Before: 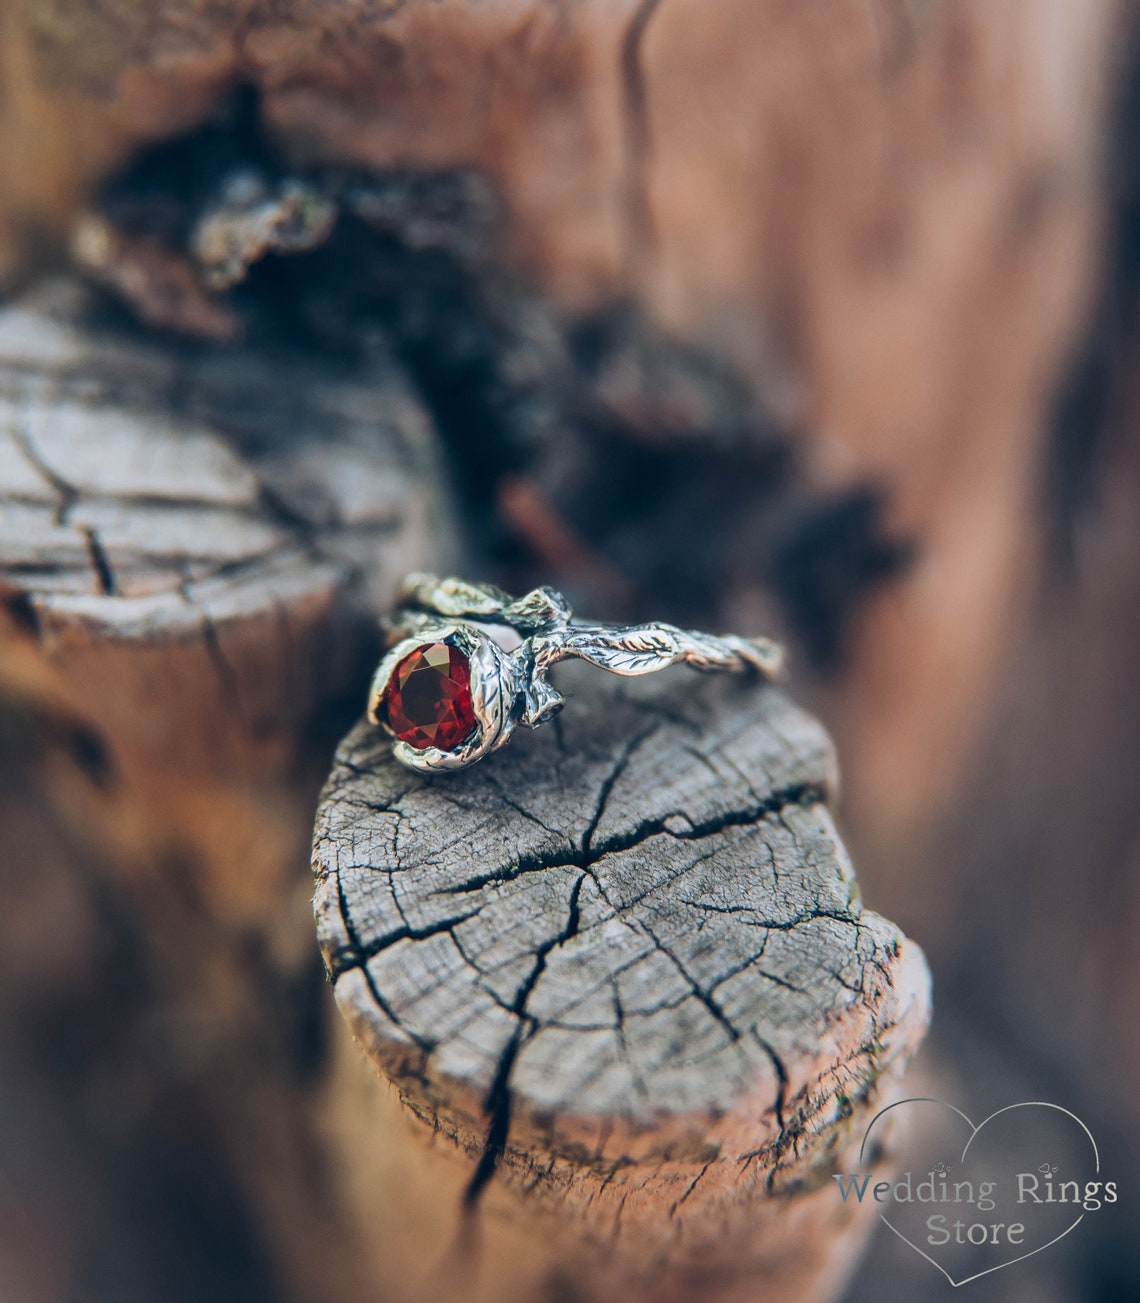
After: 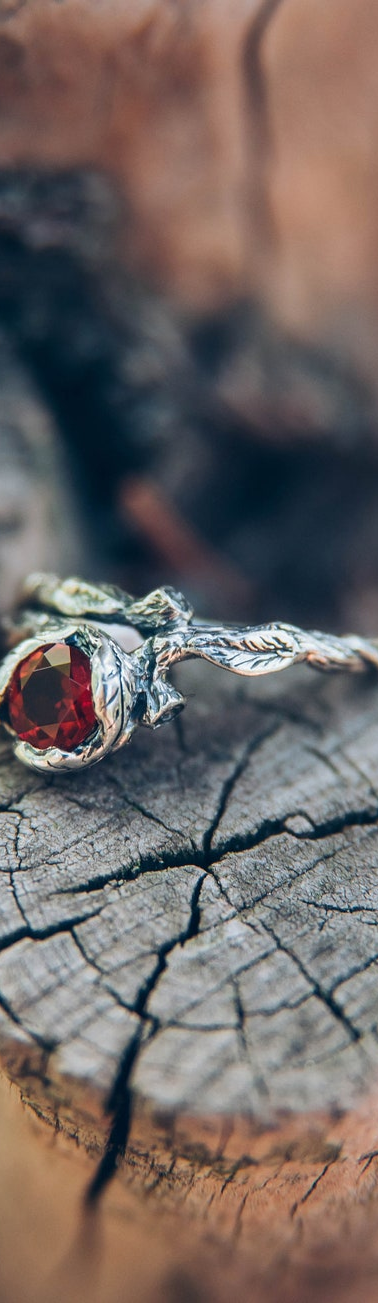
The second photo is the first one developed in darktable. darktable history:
crop: left 33.326%, right 33.472%
